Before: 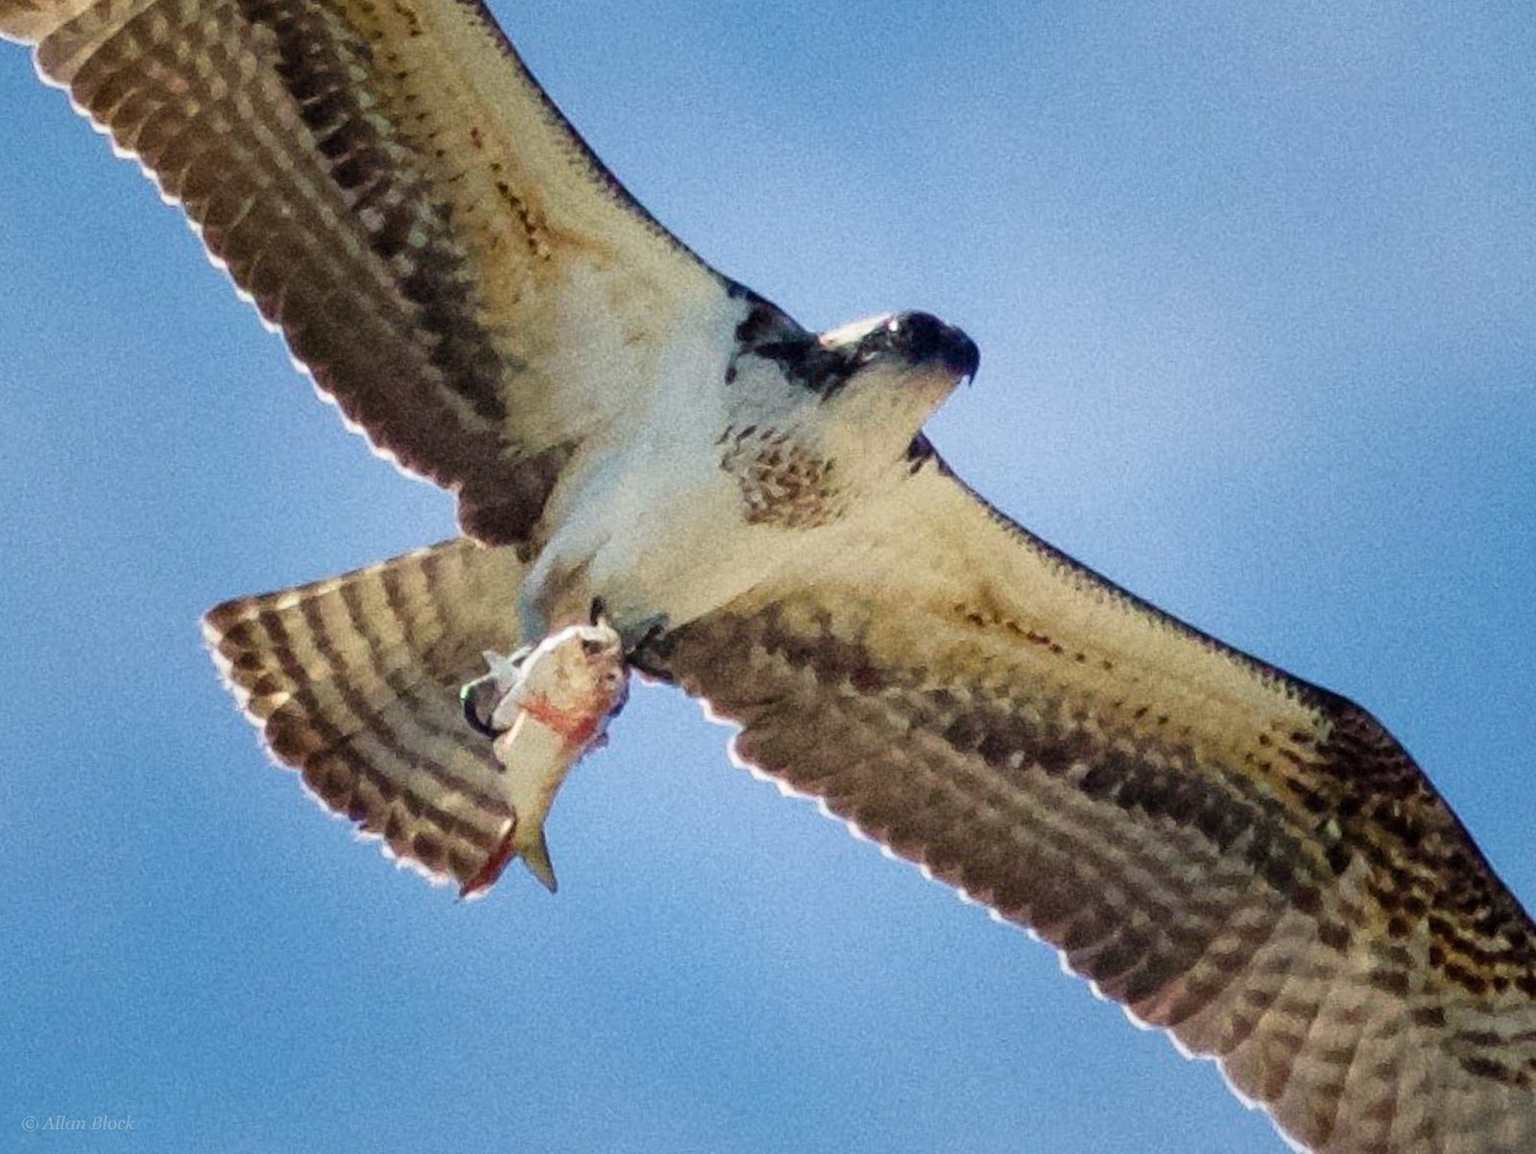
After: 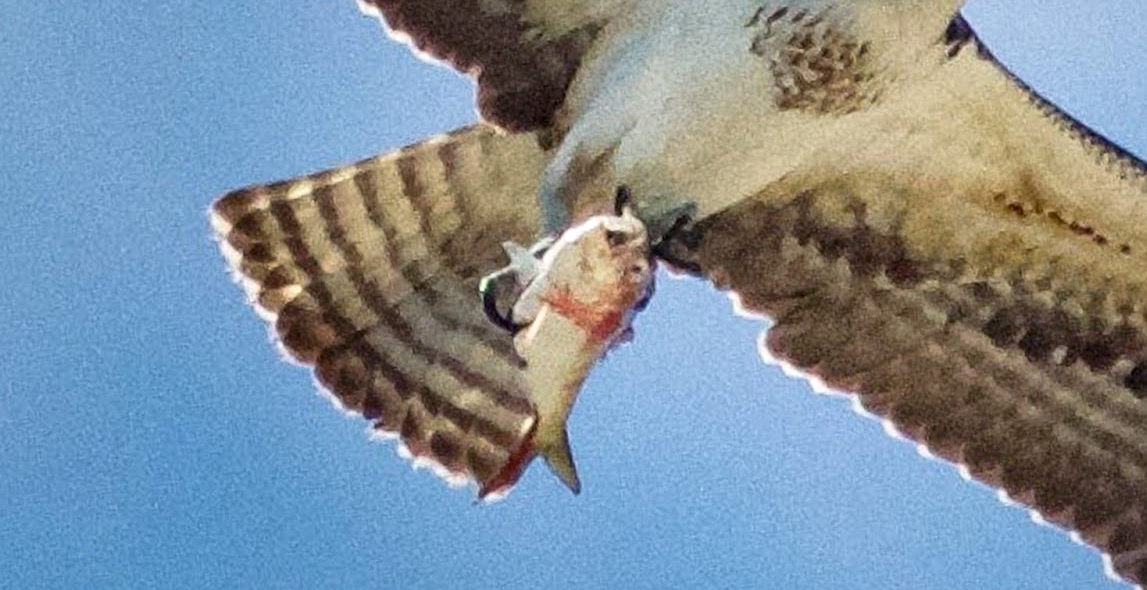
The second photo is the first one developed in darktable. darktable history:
crop: top 36.346%, right 28.264%, bottom 14.521%
tone equalizer: on, module defaults
local contrast: mode bilateral grid, contrast 20, coarseness 51, detail 119%, midtone range 0.2
sharpen: amount 0.213
